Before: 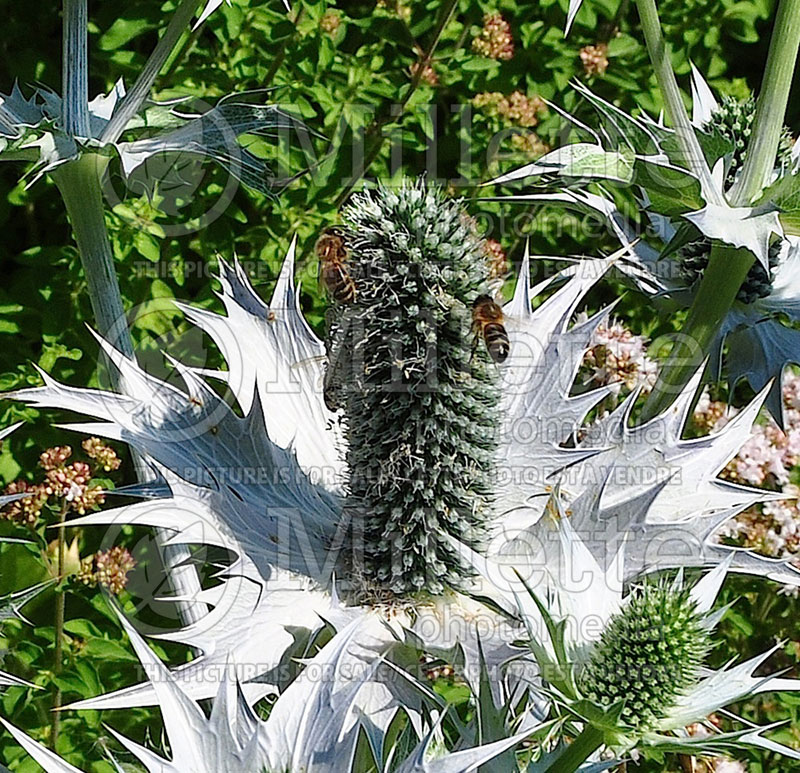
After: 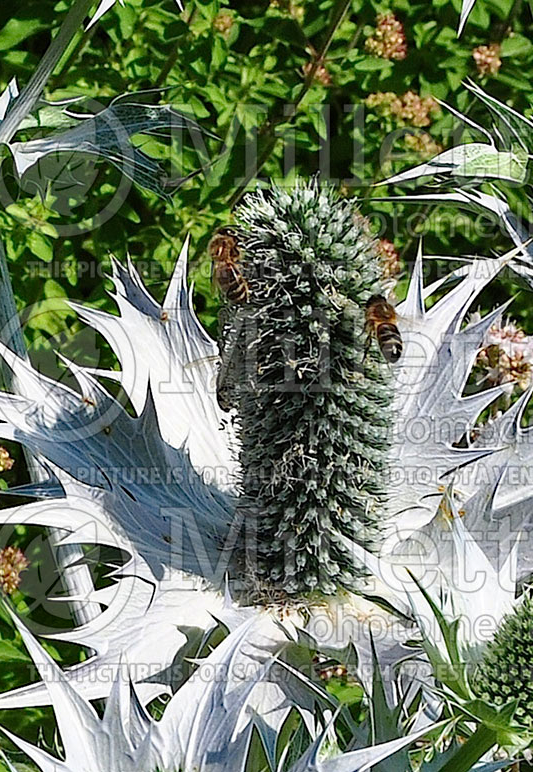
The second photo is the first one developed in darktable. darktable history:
haze removal: on, module defaults
crop and rotate: left 13.537%, right 19.796%
